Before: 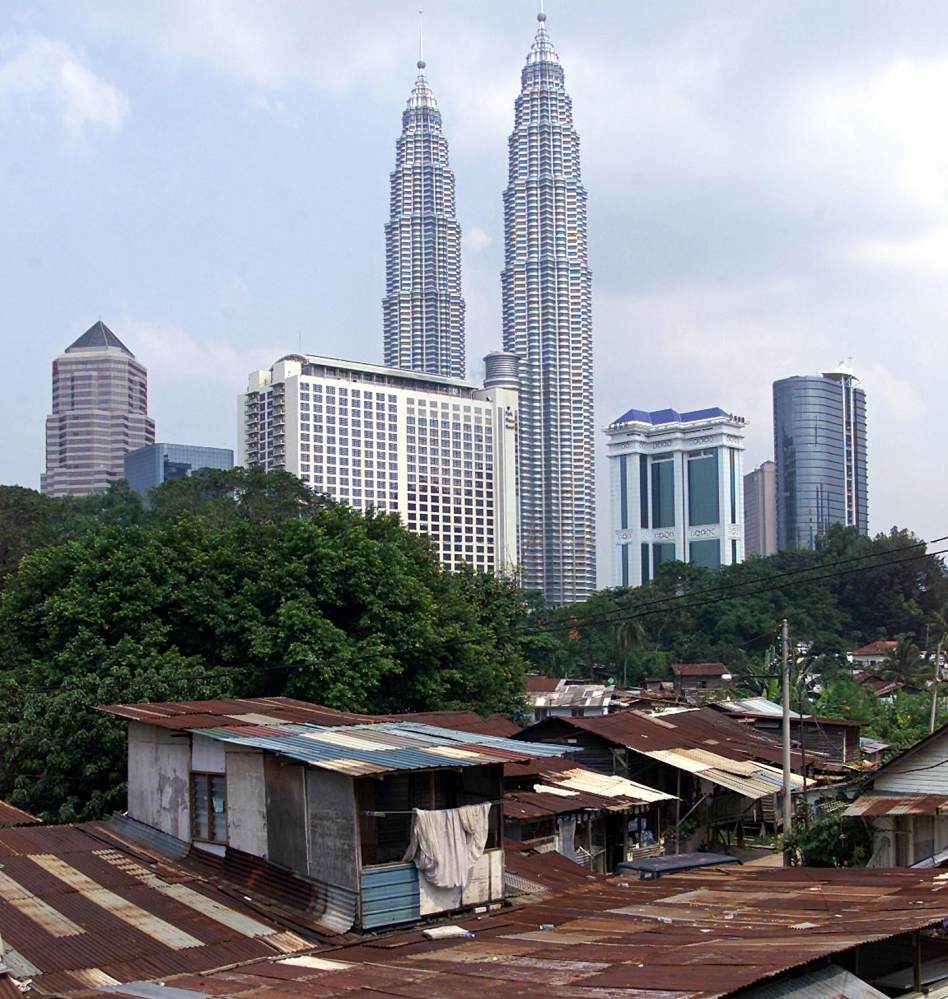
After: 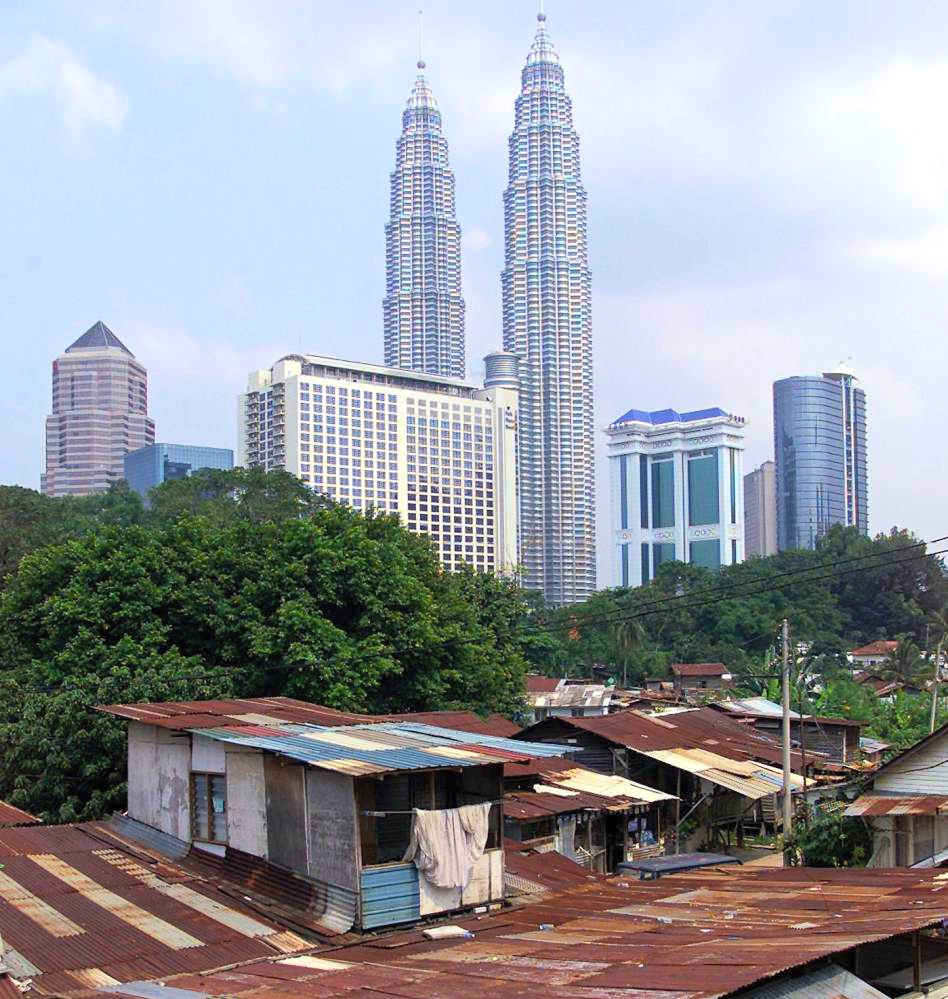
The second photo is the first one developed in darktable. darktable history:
contrast brightness saturation: contrast 0.069, brightness 0.174, saturation 0.401
